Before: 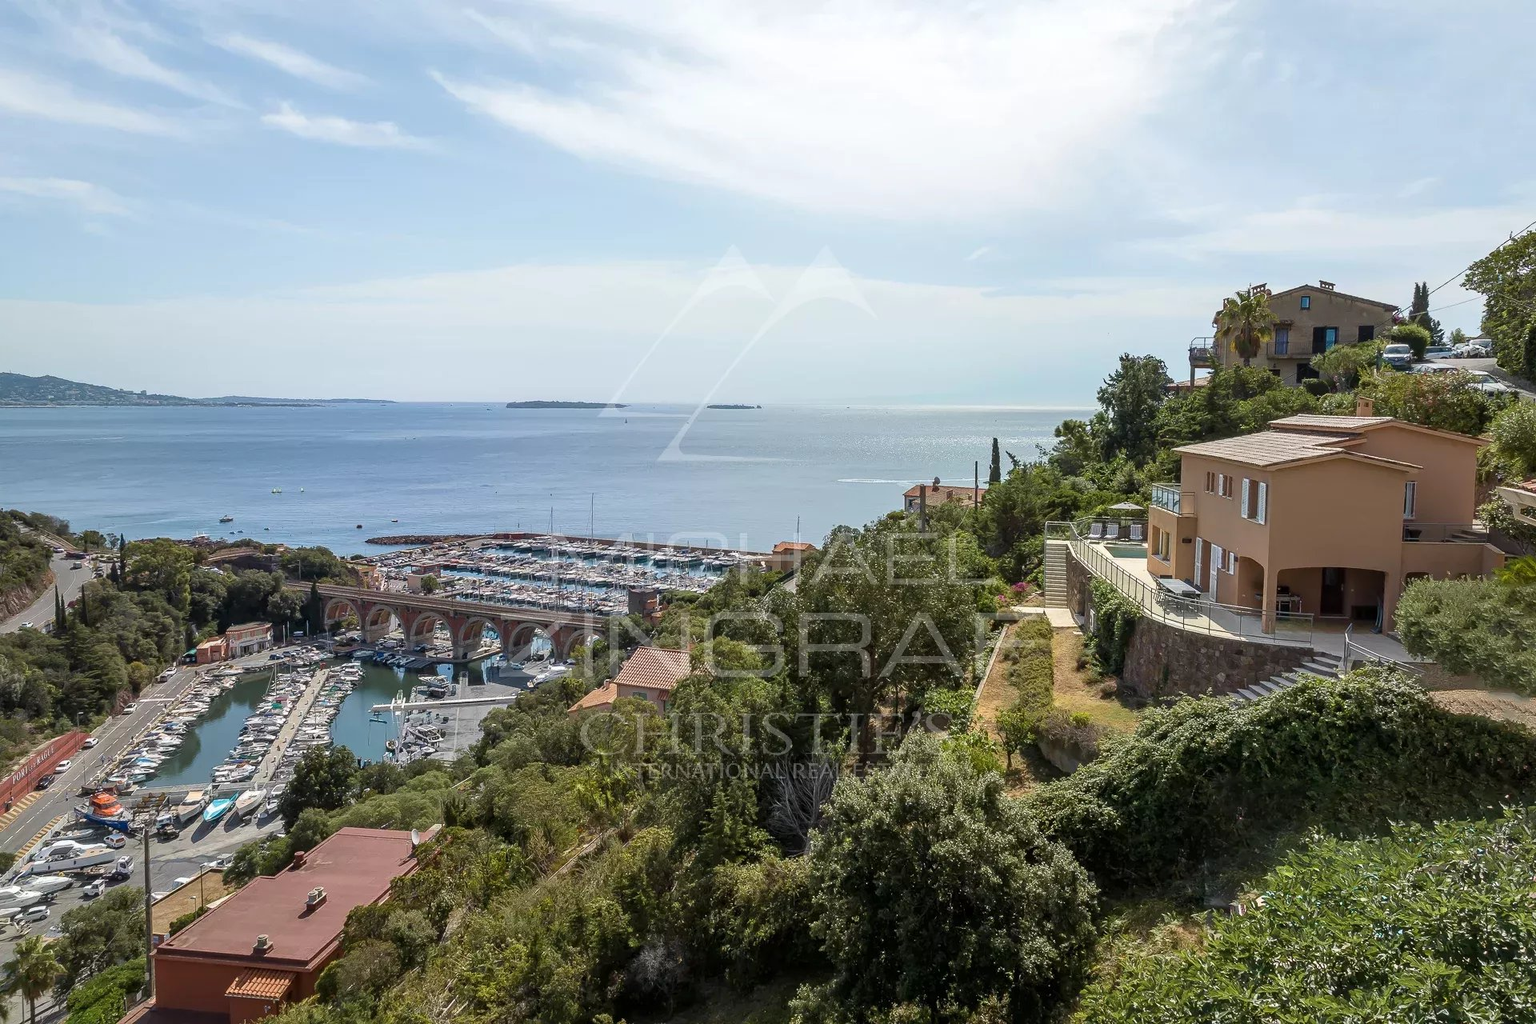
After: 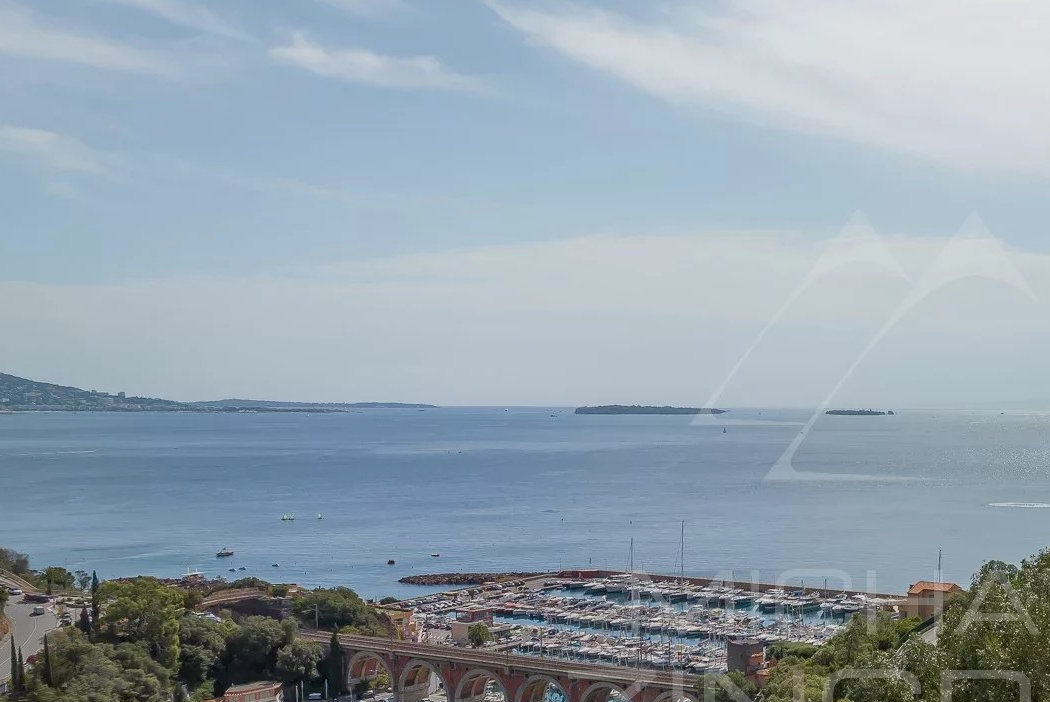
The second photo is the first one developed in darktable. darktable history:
tone equalizer: -8 EV 0.25 EV, -7 EV 0.417 EV, -6 EV 0.417 EV, -5 EV 0.25 EV, -3 EV -0.25 EV, -2 EV -0.417 EV, -1 EV -0.417 EV, +0 EV -0.25 EV, edges refinement/feathering 500, mask exposure compensation -1.57 EV, preserve details guided filter
crop and rotate: left 3.047%, top 7.509%, right 42.236%, bottom 37.598%
